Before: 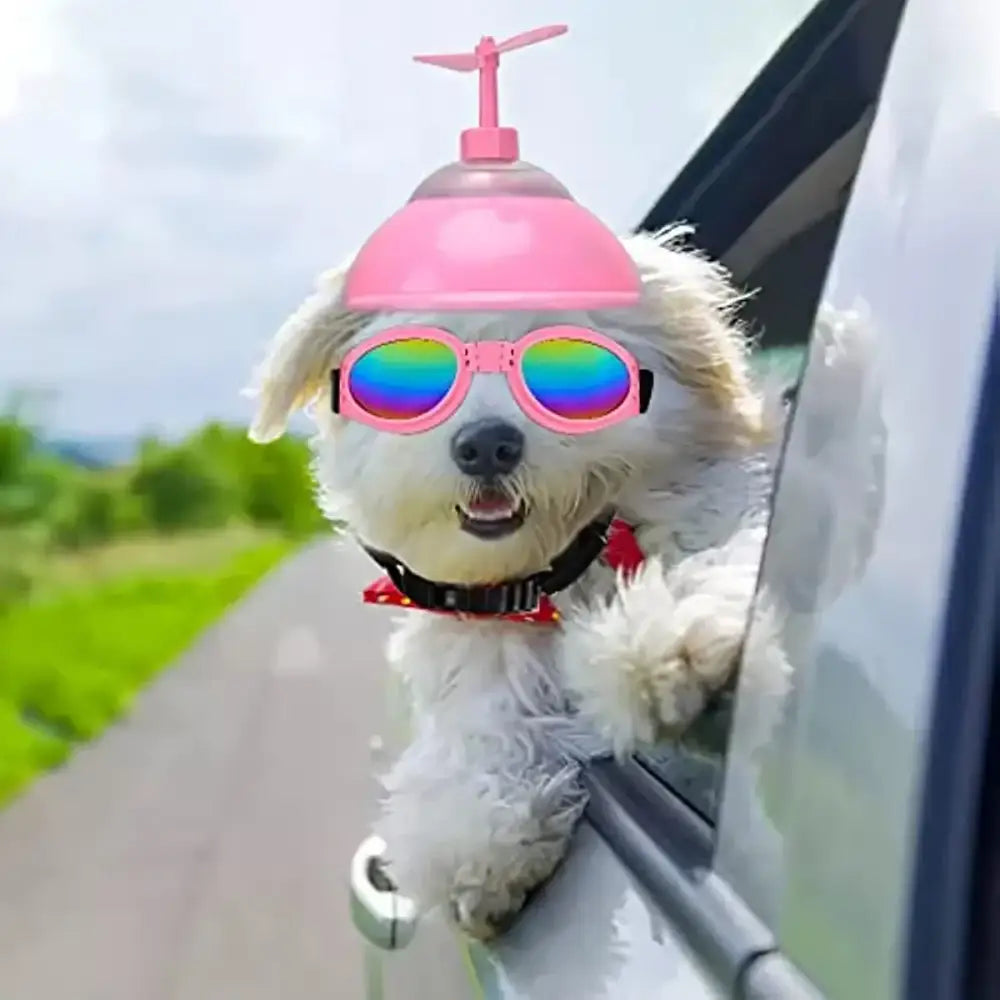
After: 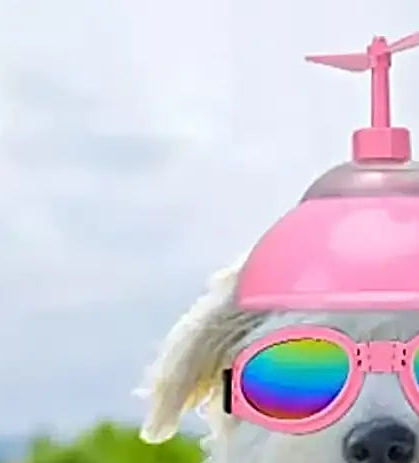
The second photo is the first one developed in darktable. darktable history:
crop and rotate: left 10.817%, top 0.062%, right 47.194%, bottom 53.626%
sharpen: on, module defaults
exposure: compensate highlight preservation false
